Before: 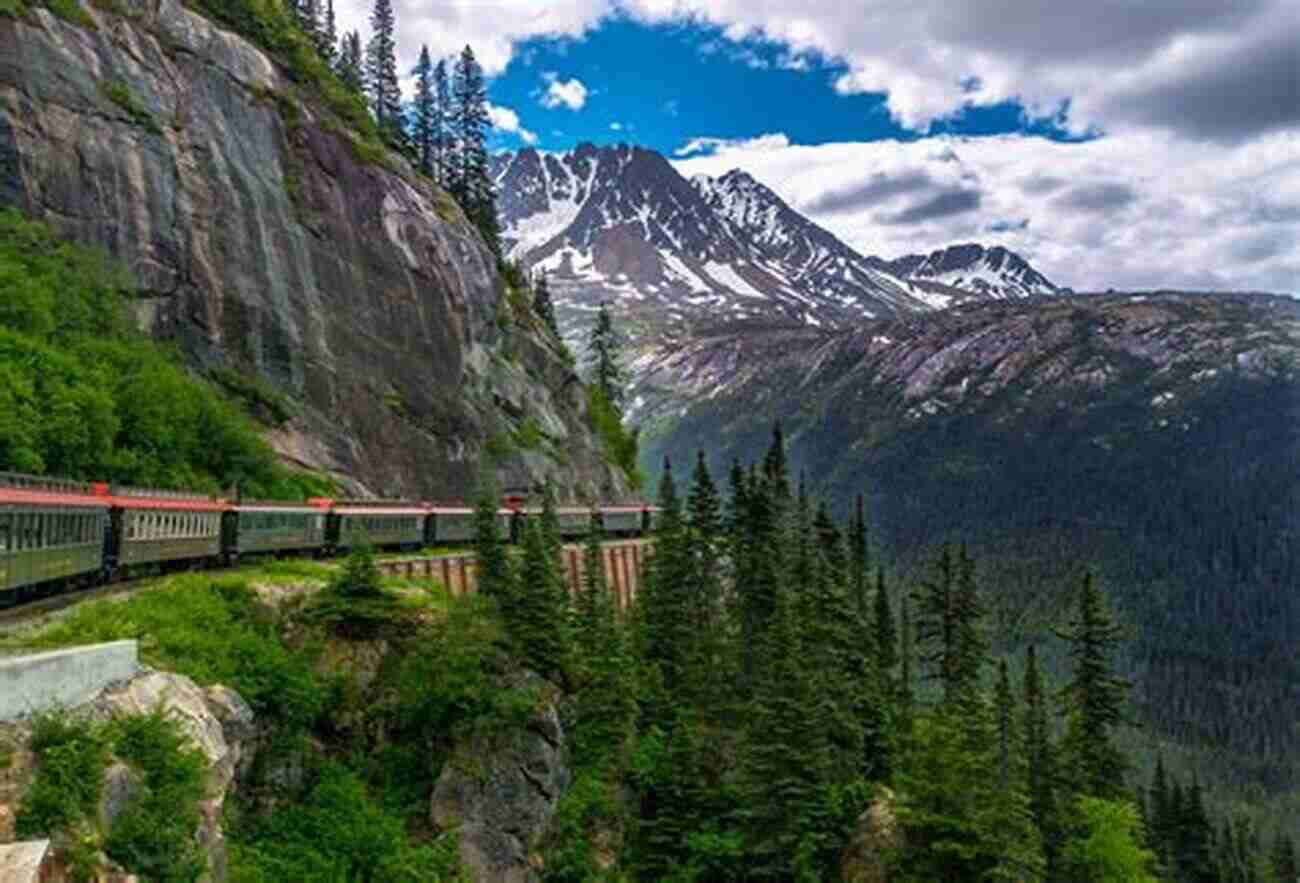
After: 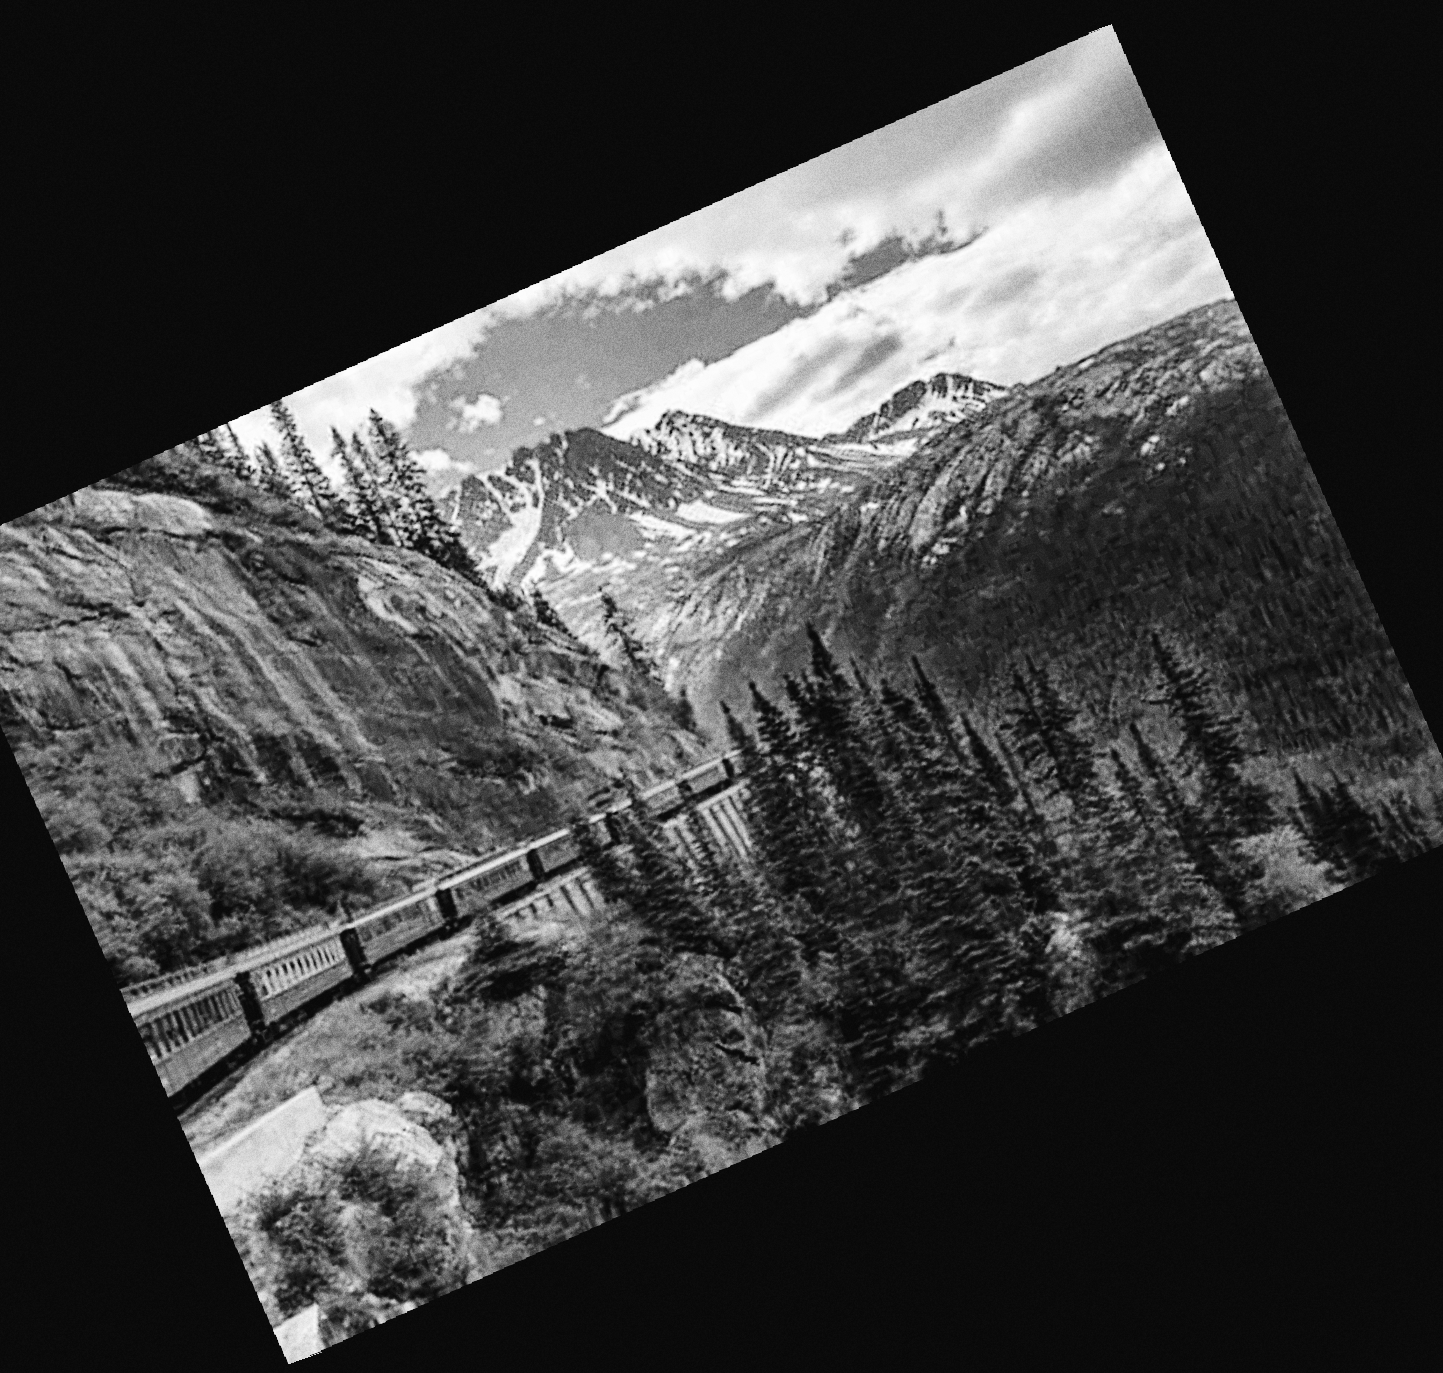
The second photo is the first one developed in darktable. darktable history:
tone curve: curves: ch0 [(0, 0) (0.004, 0) (0.133, 0.071) (0.341, 0.453) (0.839, 0.922) (1, 1)], color space Lab, linked channels, preserve colors none
crop and rotate: angle 19.43°, left 6.812%, right 4.125%, bottom 1.087%
color correction: highlights a* -5.3, highlights b* 9.8, shadows a* 9.8, shadows b* 24.26
rotate and perspective: rotation -4.86°, automatic cropping off
grain: coarseness 9.61 ISO, strength 35.62%
velvia: on, module defaults
monochrome: on, module defaults
